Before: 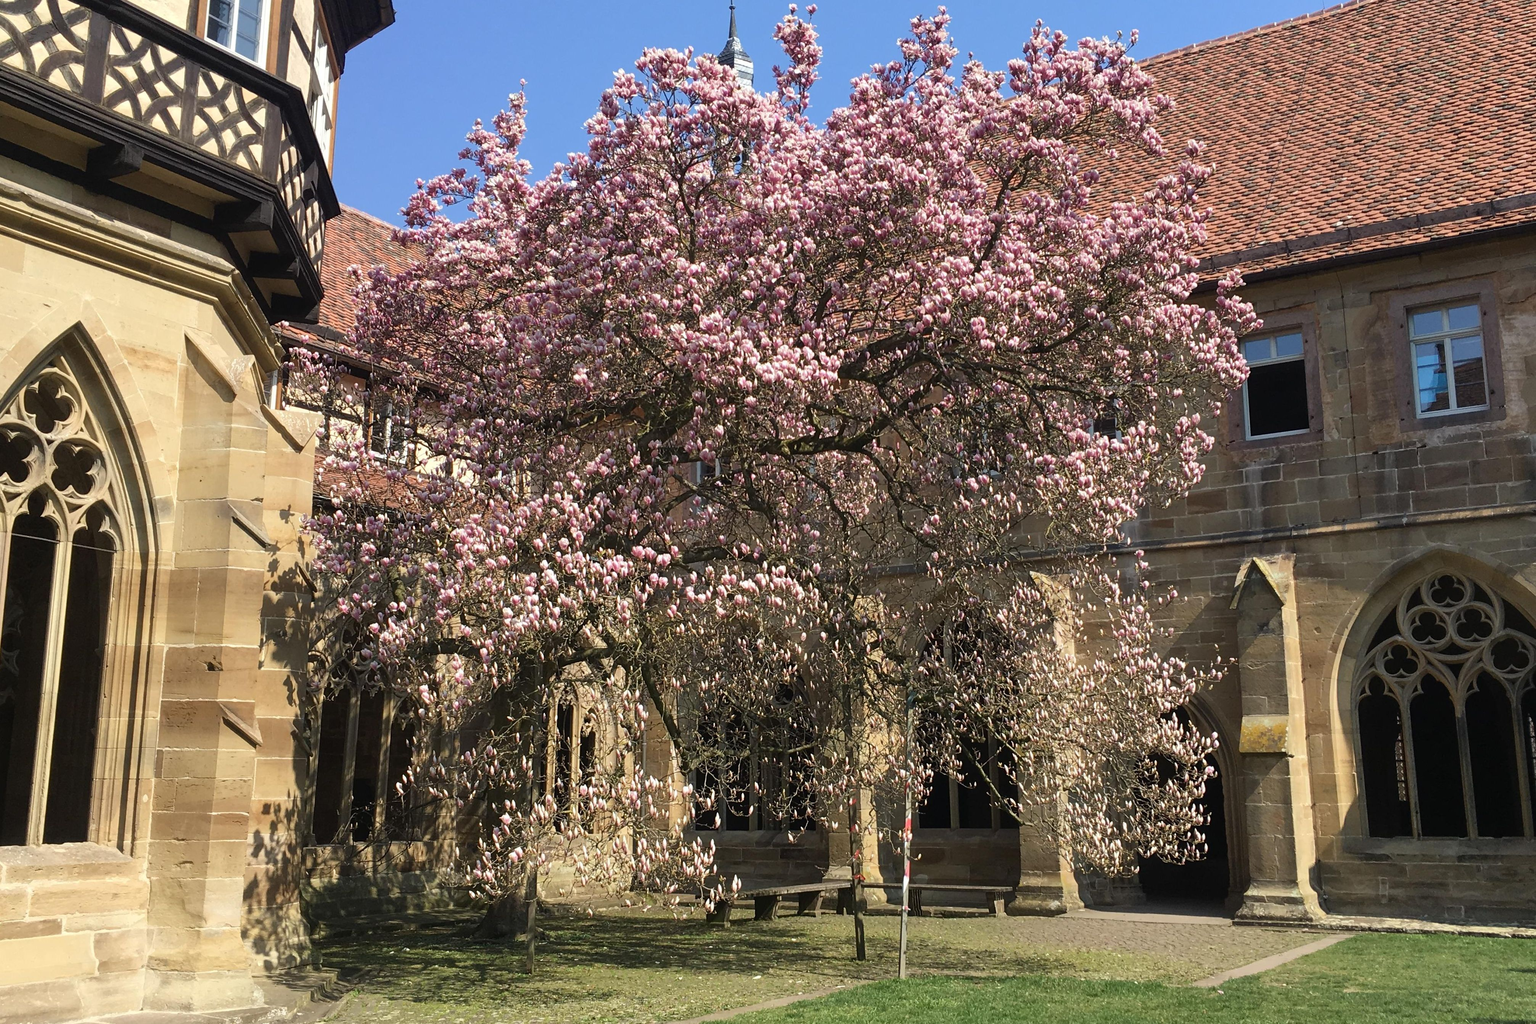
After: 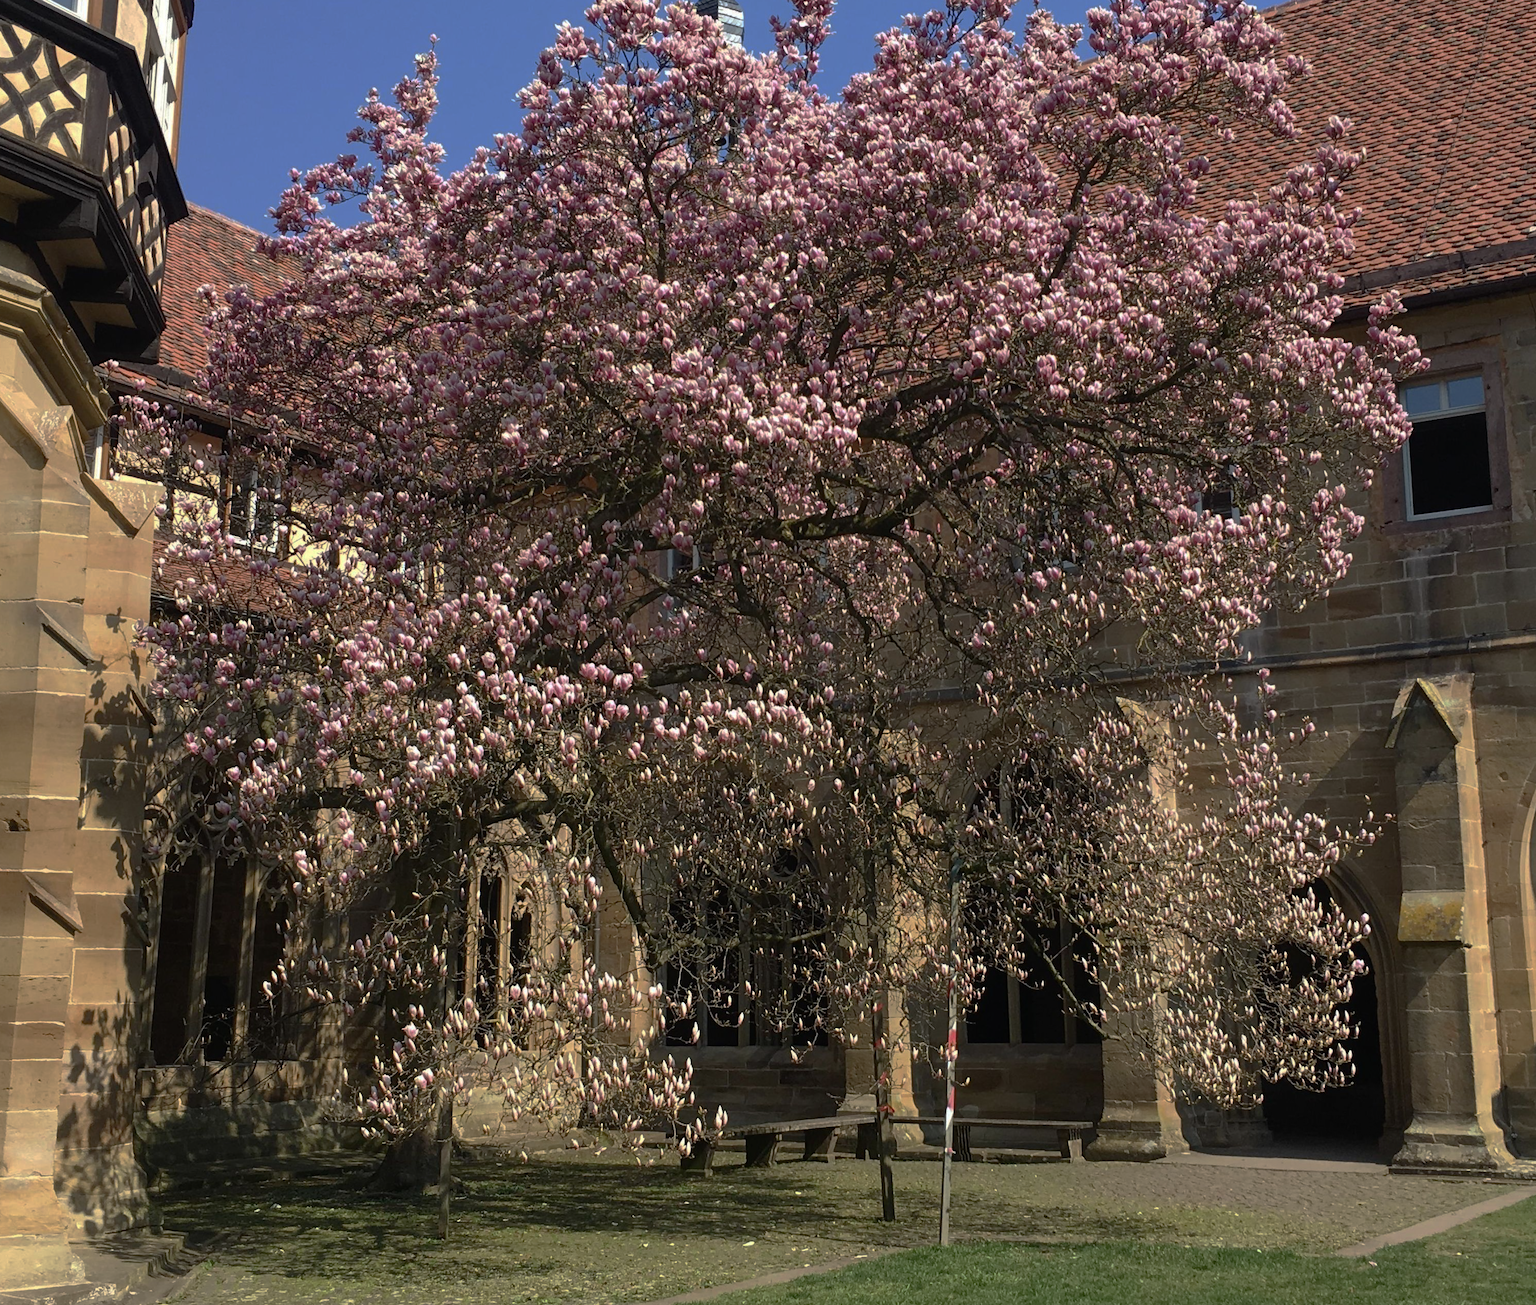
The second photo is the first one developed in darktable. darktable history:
base curve: curves: ch0 [(0, 0) (0.826, 0.587) (1, 1)], preserve colors none
color balance rgb: shadows lift › luminance -9.234%, linear chroma grading › shadows -1.922%, linear chroma grading › highlights -13.975%, linear chroma grading › global chroma -9.4%, linear chroma grading › mid-tones -9.832%, perceptual saturation grading › global saturation 30.747%
crop and rotate: left 13.103%, top 5.257%, right 12.599%
